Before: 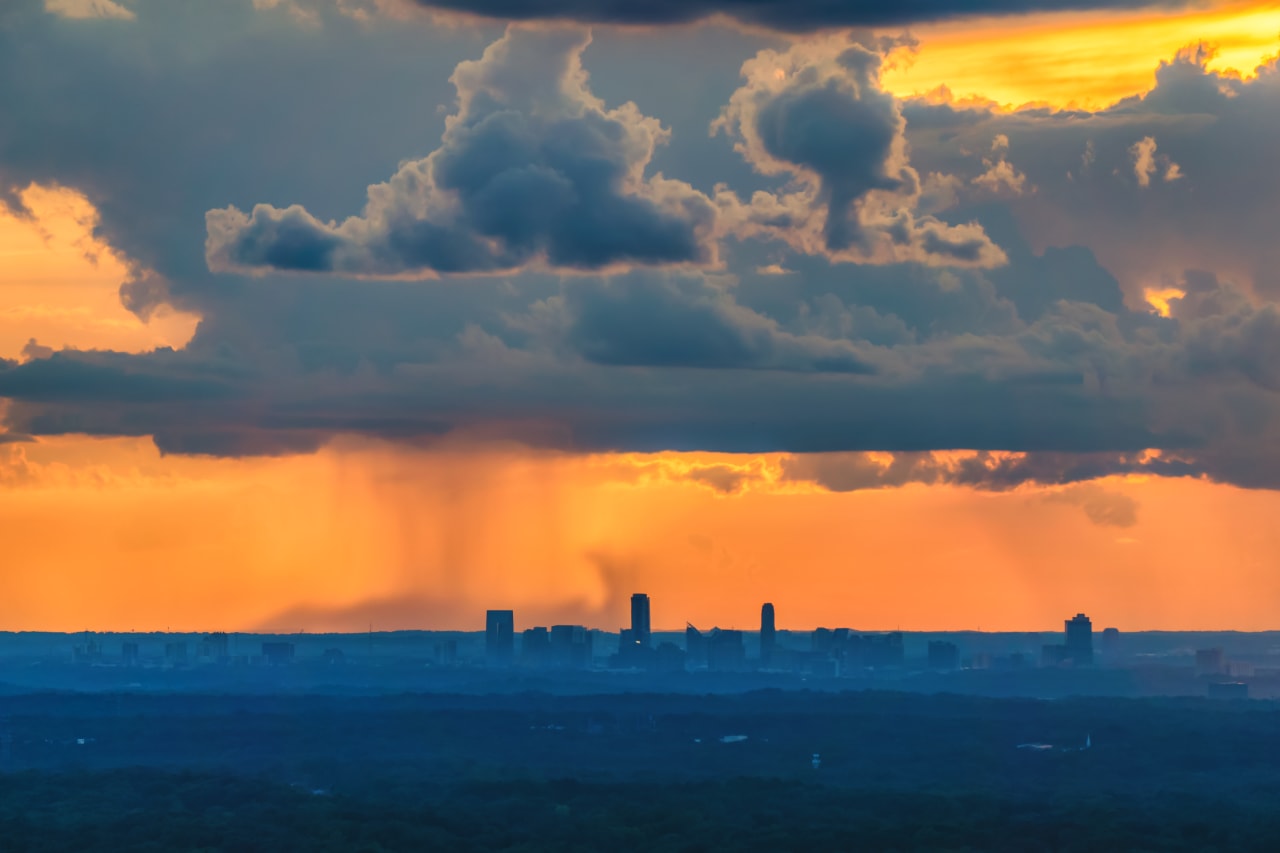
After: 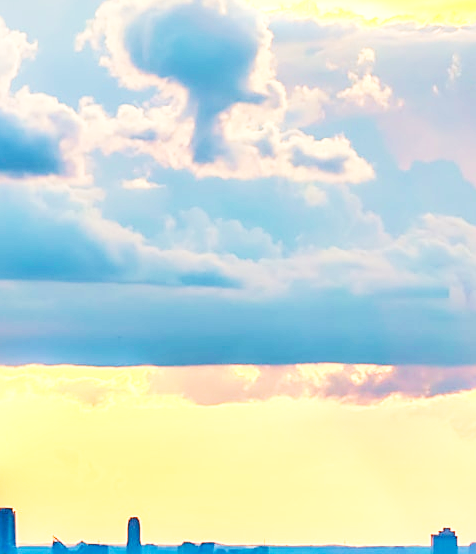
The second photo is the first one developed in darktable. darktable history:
velvia: on, module defaults
crop and rotate: left 49.597%, top 10.13%, right 13.165%, bottom 24.823%
exposure: black level correction 0, exposure 1 EV, compensate exposure bias true, compensate highlight preservation false
base curve: curves: ch0 [(0, 0.003) (0.001, 0.002) (0.006, 0.004) (0.02, 0.022) (0.048, 0.086) (0.094, 0.234) (0.162, 0.431) (0.258, 0.629) (0.385, 0.8) (0.548, 0.918) (0.751, 0.988) (1, 1)], preserve colors none
sharpen: on, module defaults
